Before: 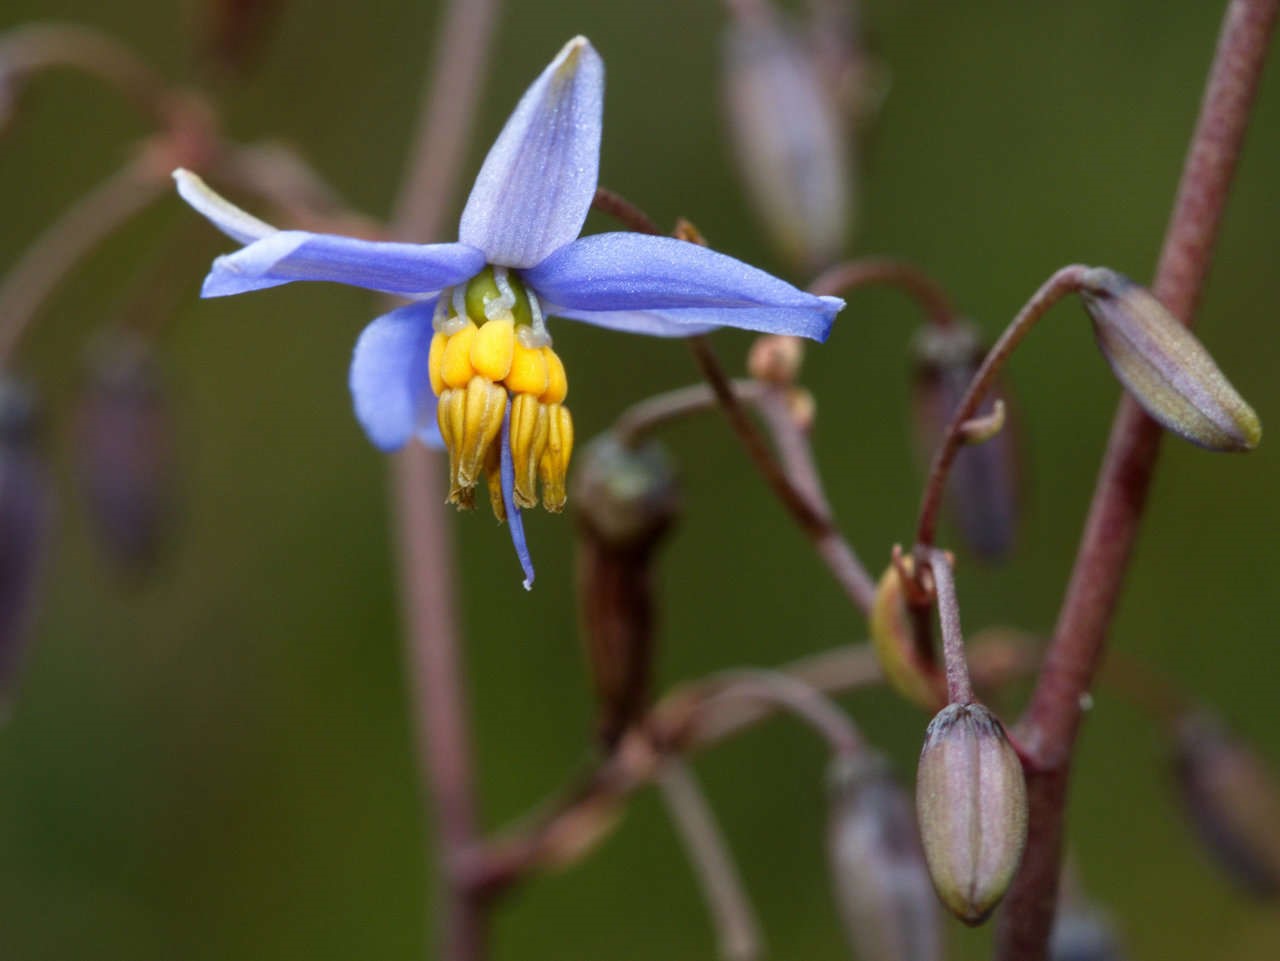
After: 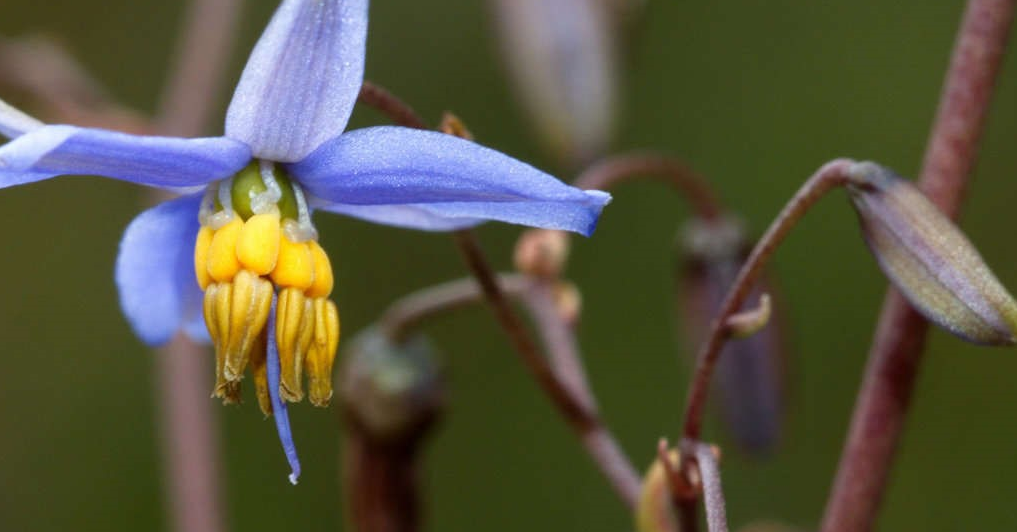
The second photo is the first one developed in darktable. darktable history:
crop: left 18.346%, top 11.077%, right 2.191%, bottom 33.481%
